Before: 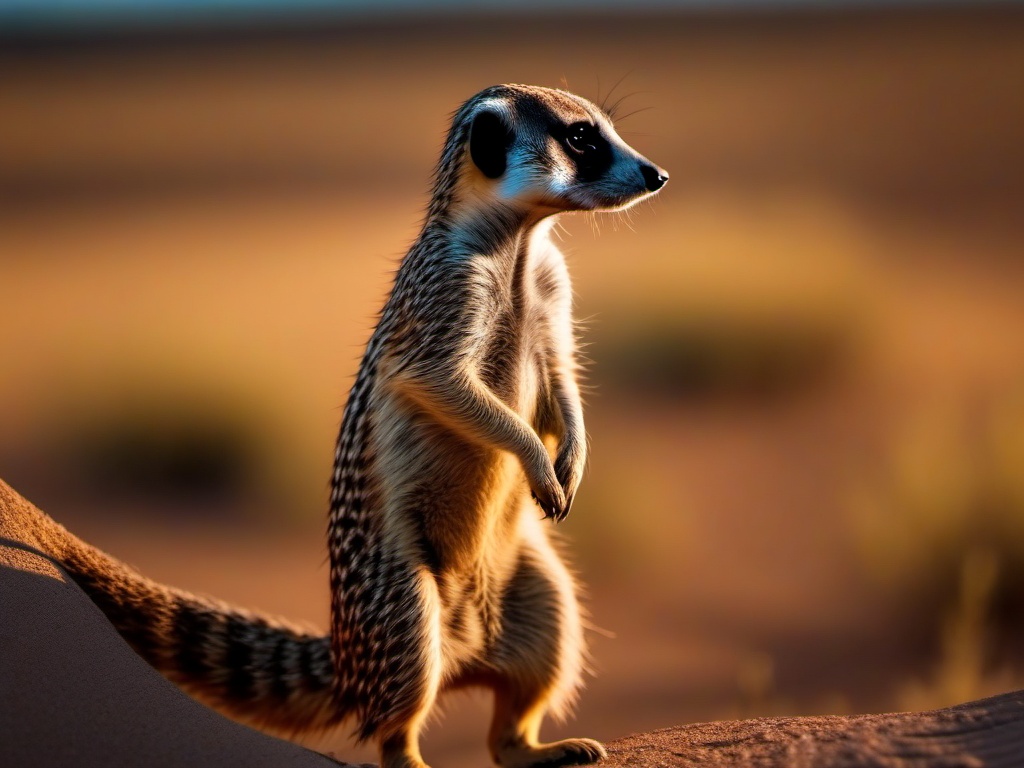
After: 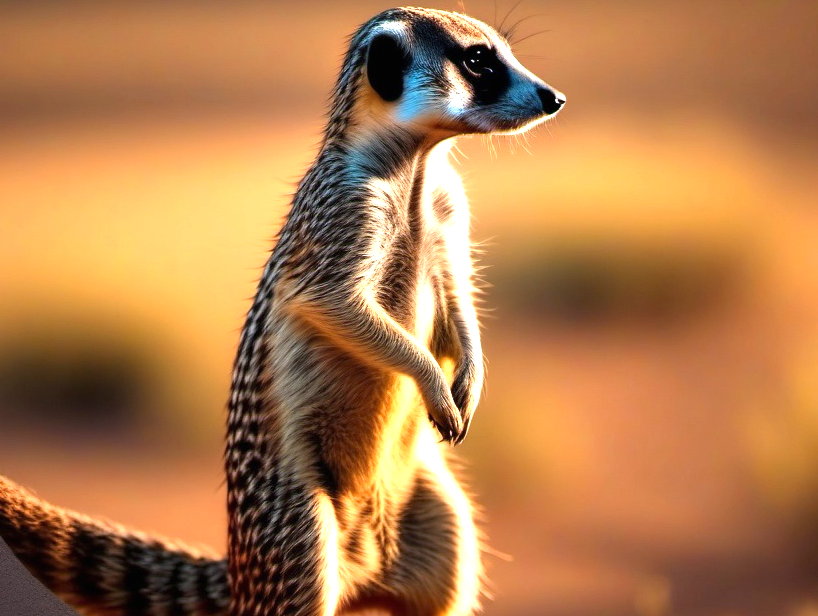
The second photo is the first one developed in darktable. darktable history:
crop and rotate: left 10.071%, top 10.046%, right 9.969%, bottom 9.687%
exposure: black level correction 0, exposure 1.103 EV, compensate exposure bias true, compensate highlight preservation false
